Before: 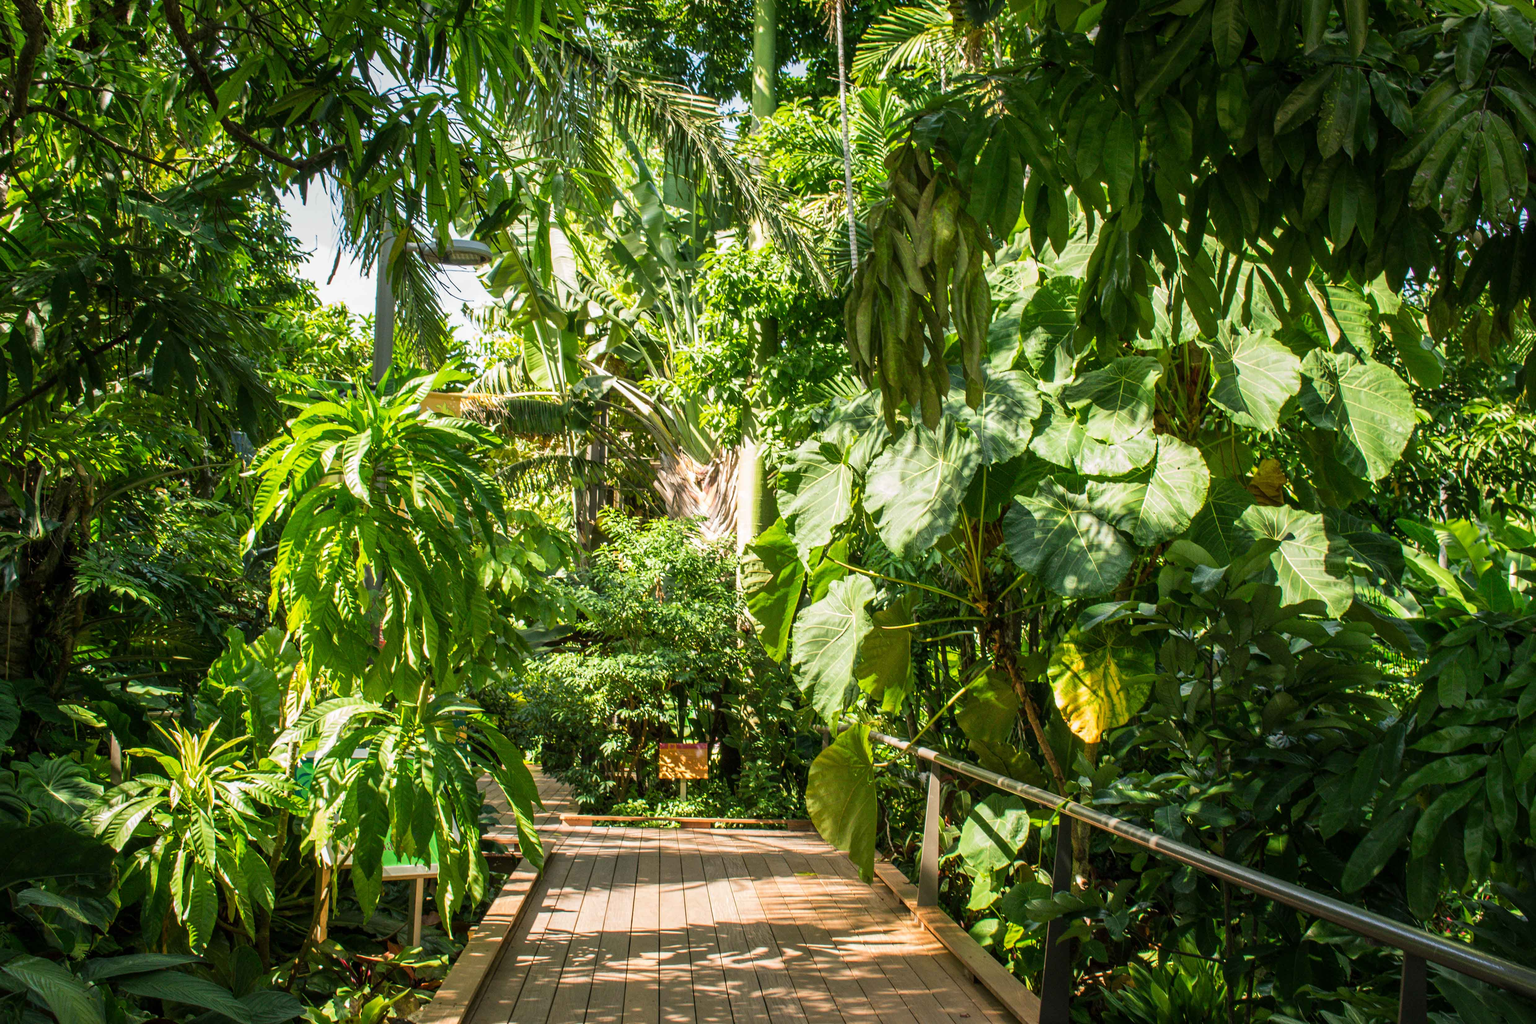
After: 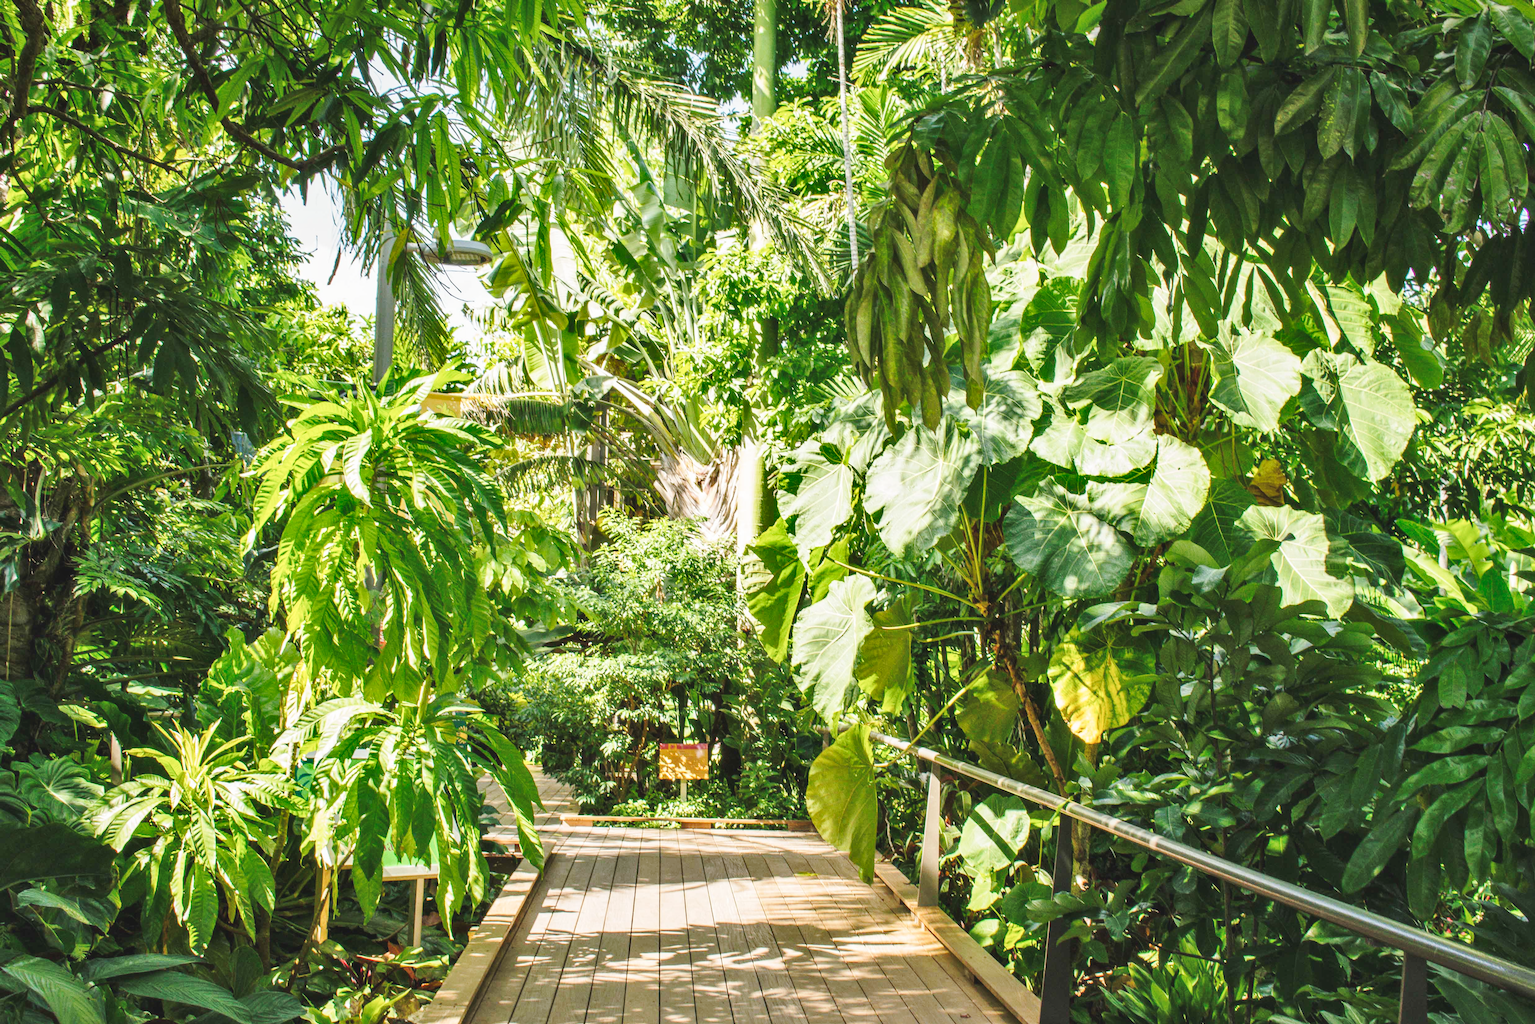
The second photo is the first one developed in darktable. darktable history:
shadows and highlights: low approximation 0.01, soften with gaussian
base curve: curves: ch0 [(0, 0.007) (0.028, 0.063) (0.121, 0.311) (0.46, 0.743) (0.859, 0.957) (1, 1)], preserve colors none
haze removal: strength -0.056, compatibility mode true, adaptive false
